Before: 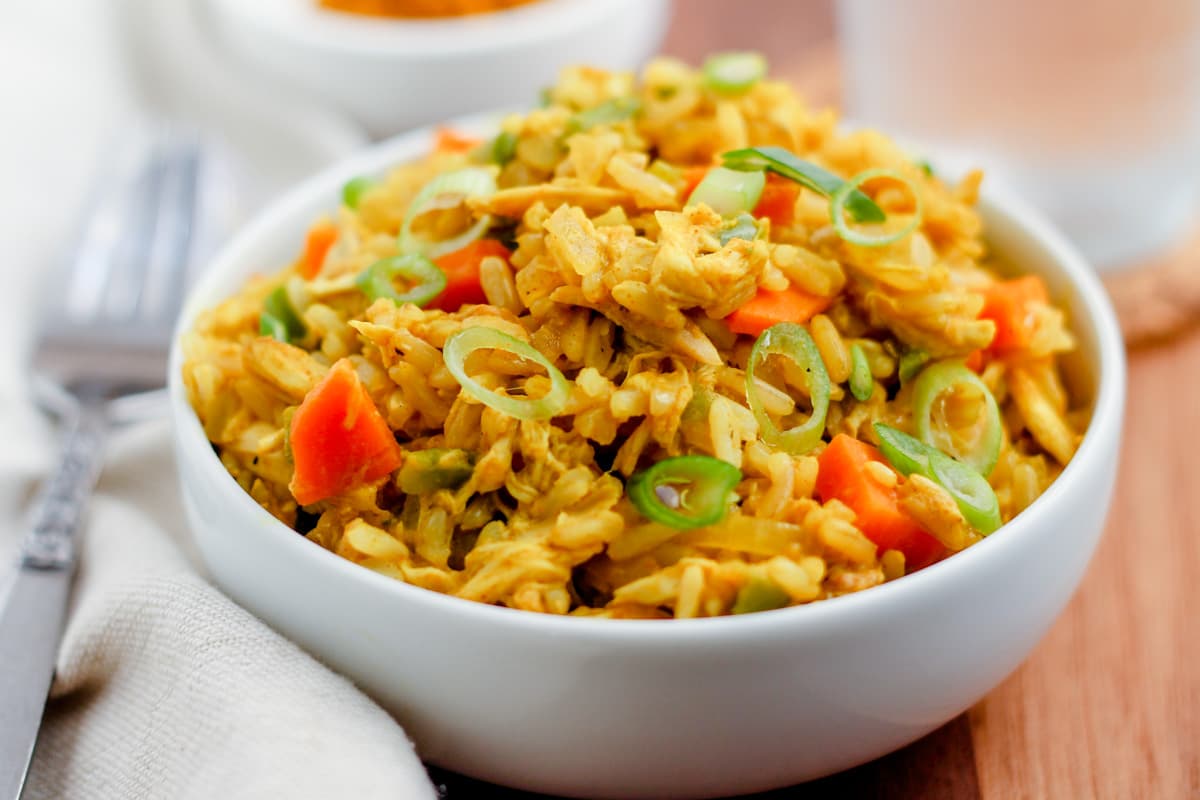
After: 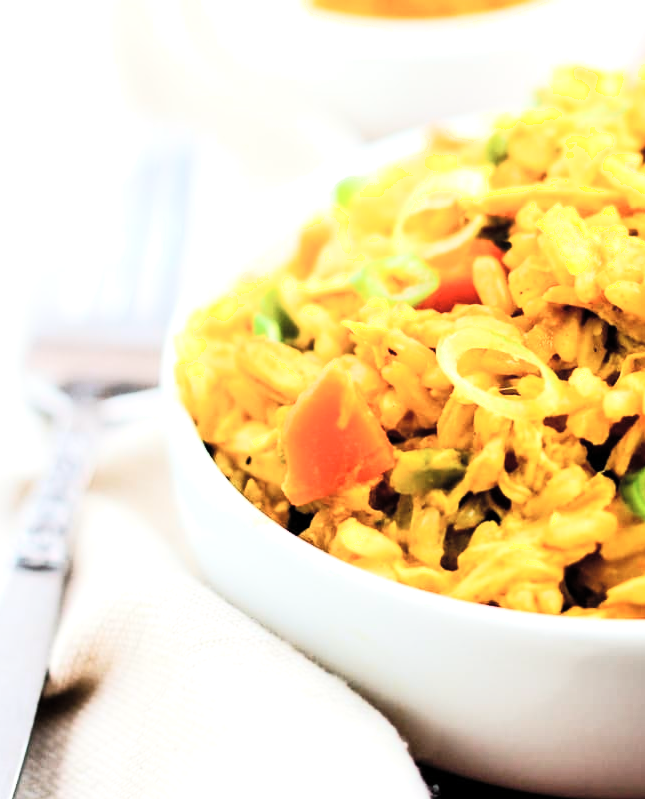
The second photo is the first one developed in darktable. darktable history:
crop: left 0.587%, right 45.588%, bottom 0.086%
tone curve: curves: ch0 [(0, 0) (0.004, 0.001) (0.133, 0.112) (0.325, 0.362) (0.832, 0.893) (1, 1)], color space Lab, linked channels, preserve colors none
white balance: red 1.009, blue 0.985
contrast brightness saturation: brightness 0.13
shadows and highlights: shadows 0, highlights 40
tone equalizer: -8 EV -0.75 EV, -7 EV -0.7 EV, -6 EV -0.6 EV, -5 EV -0.4 EV, -3 EV 0.4 EV, -2 EV 0.6 EV, -1 EV 0.7 EV, +0 EV 0.75 EV, edges refinement/feathering 500, mask exposure compensation -1.57 EV, preserve details no
